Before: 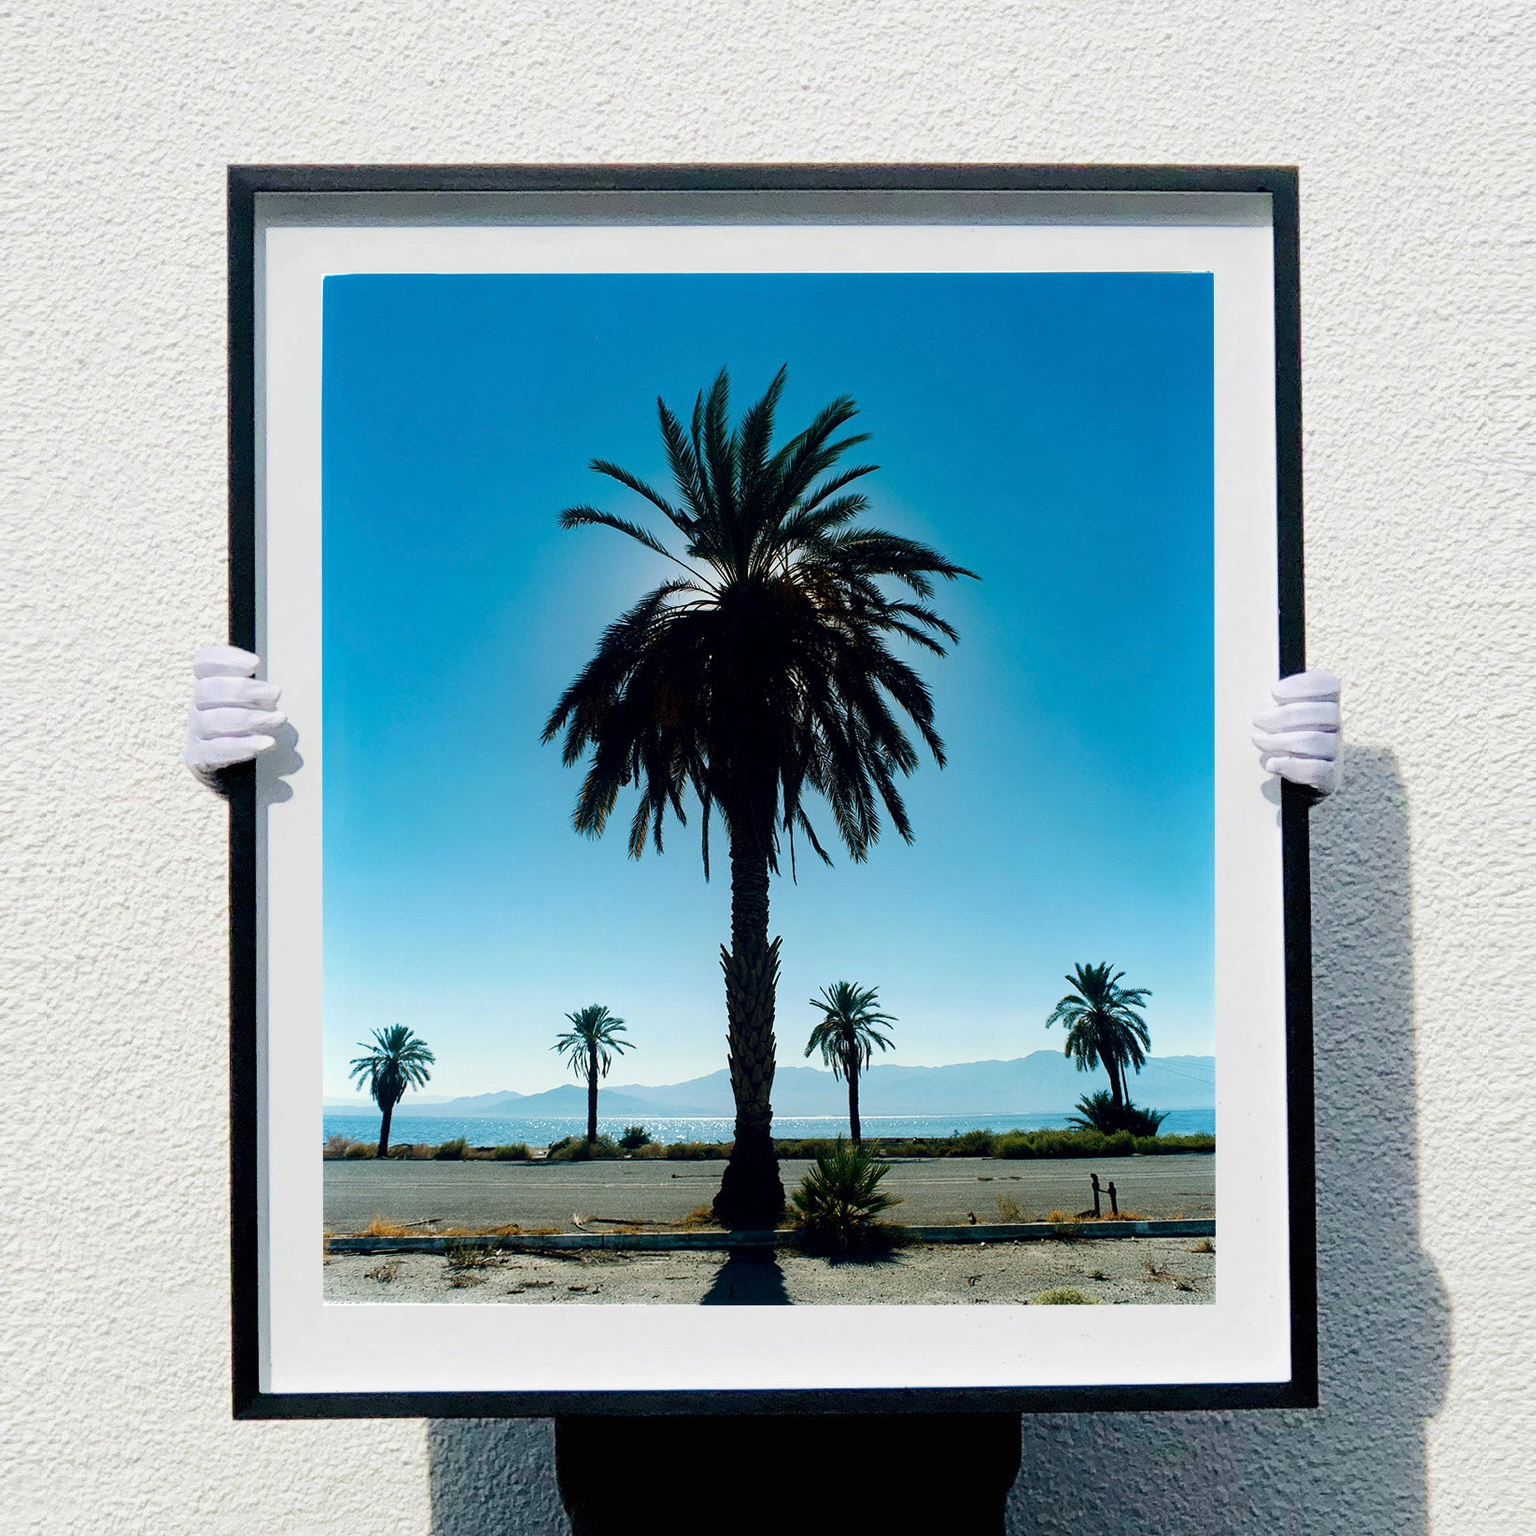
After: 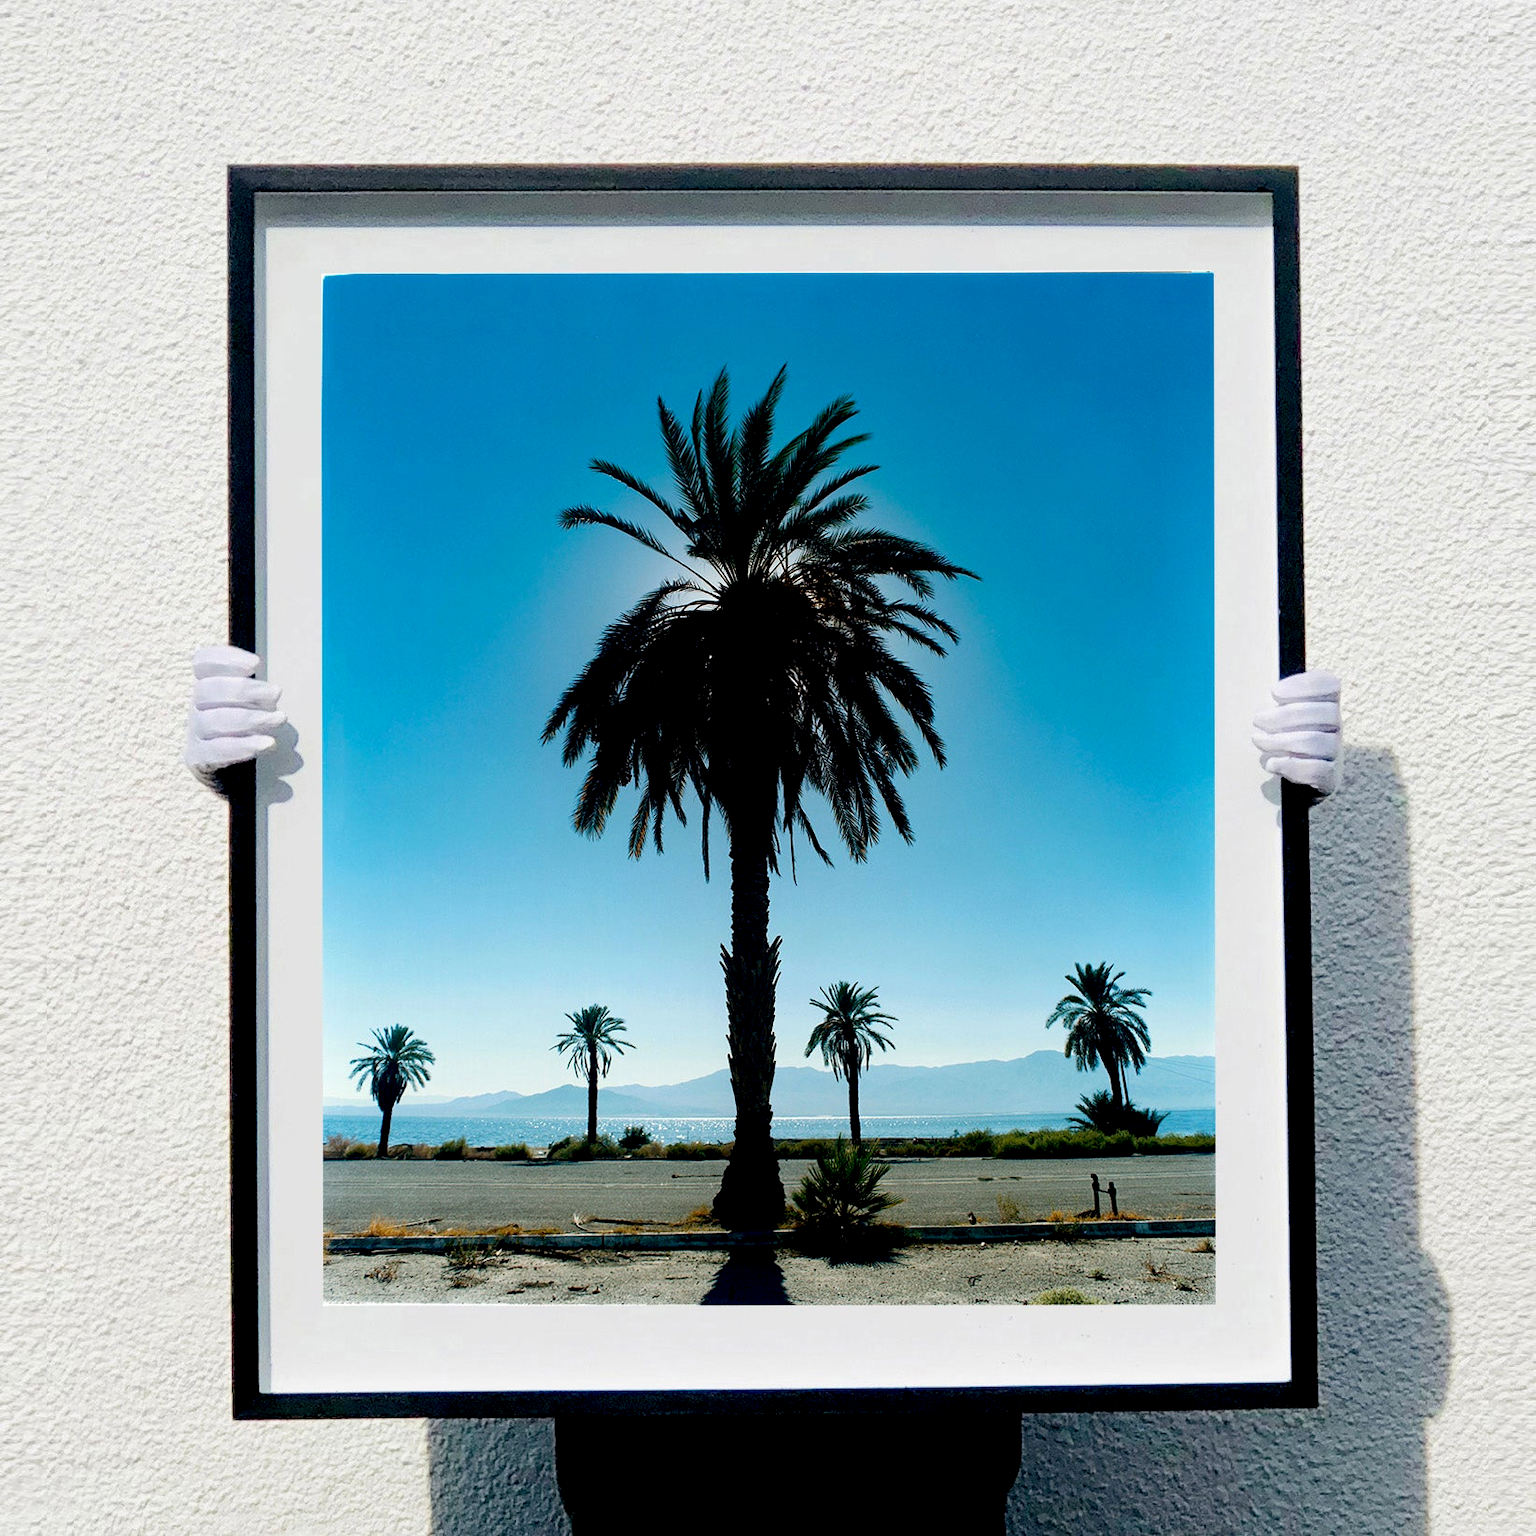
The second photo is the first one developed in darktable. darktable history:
exposure: black level correction 0.009, exposure 0.015 EV, compensate highlight preservation false
